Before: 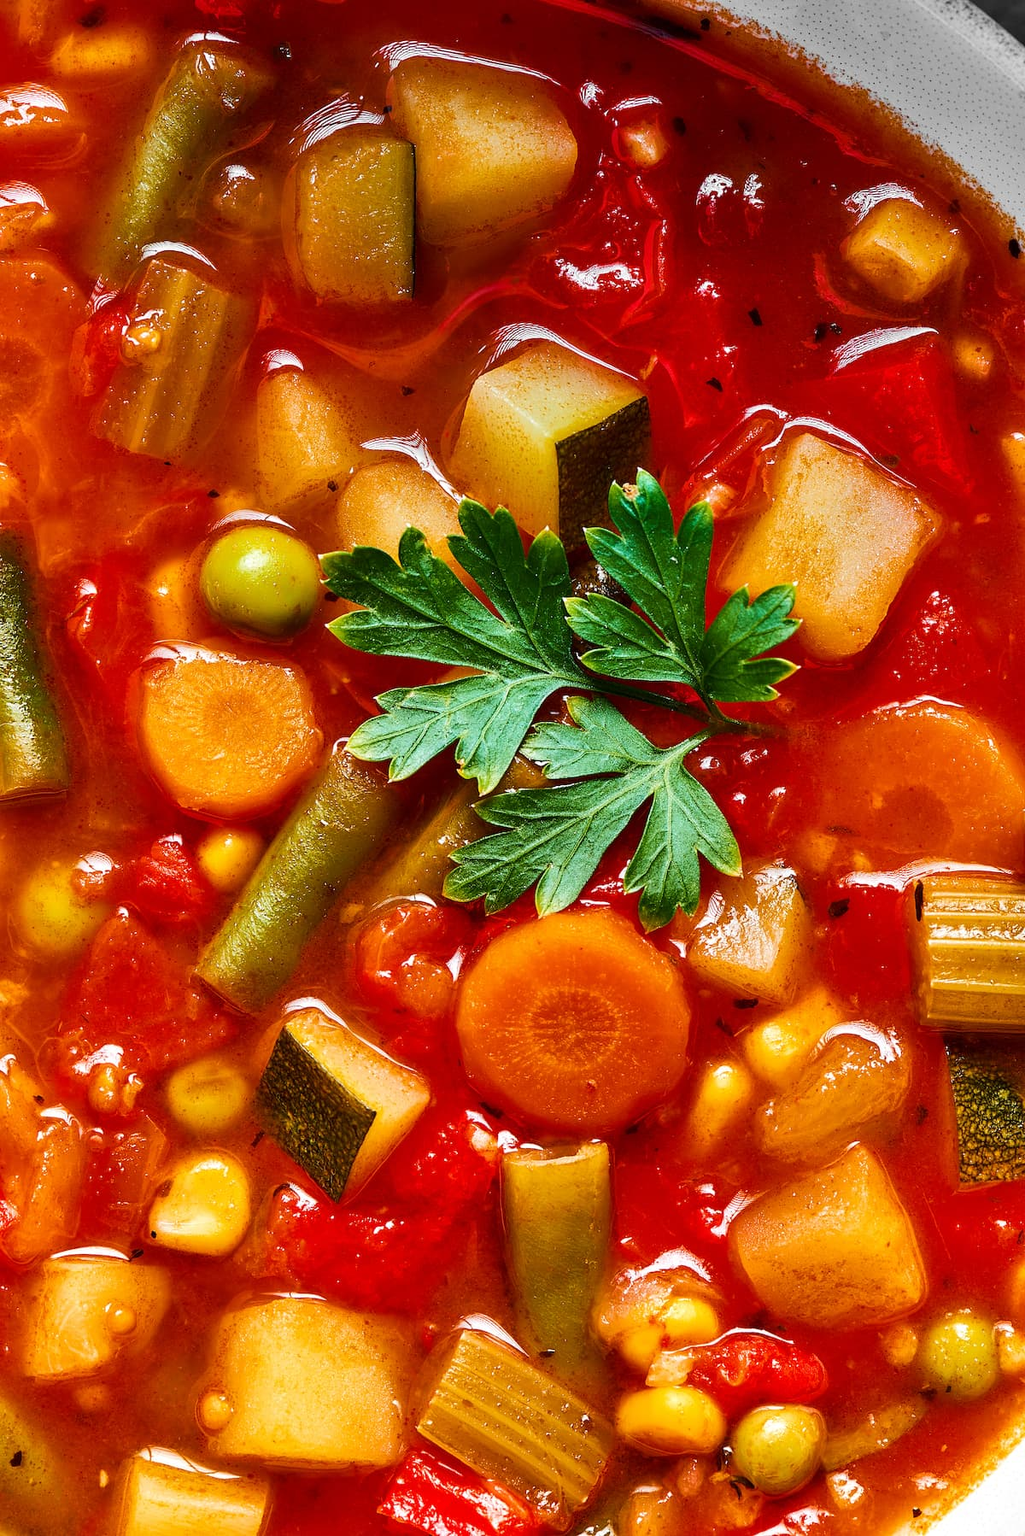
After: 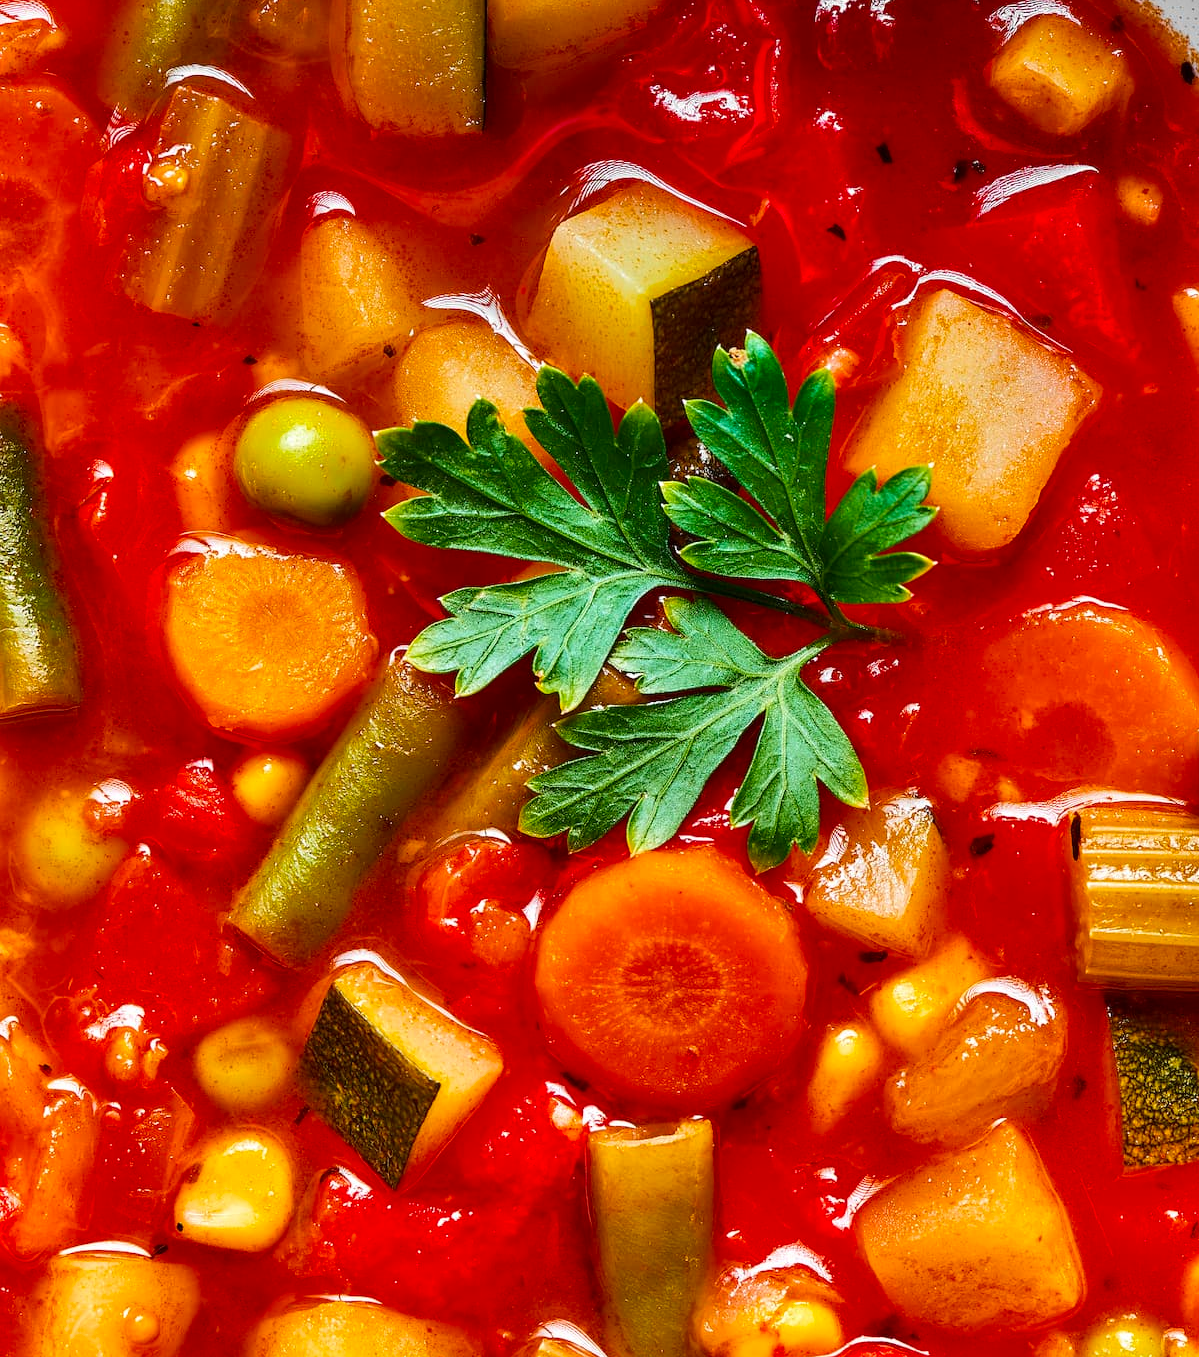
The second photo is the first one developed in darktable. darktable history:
crop and rotate: top 12.219%, bottom 12.3%
contrast brightness saturation: saturation 0.178
